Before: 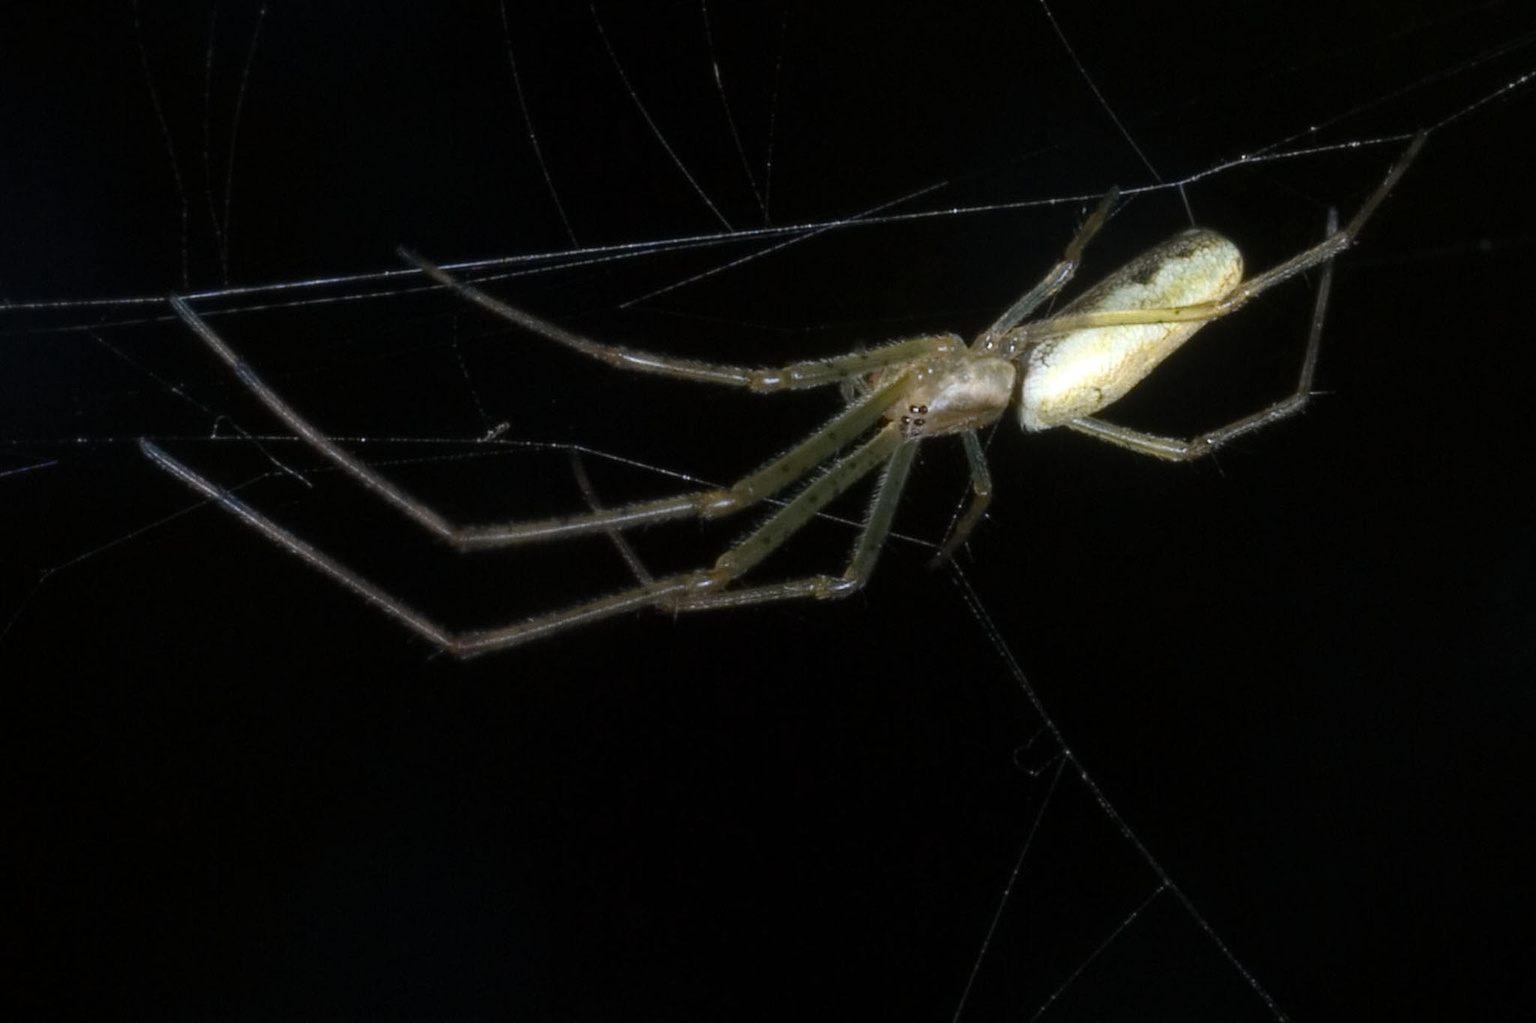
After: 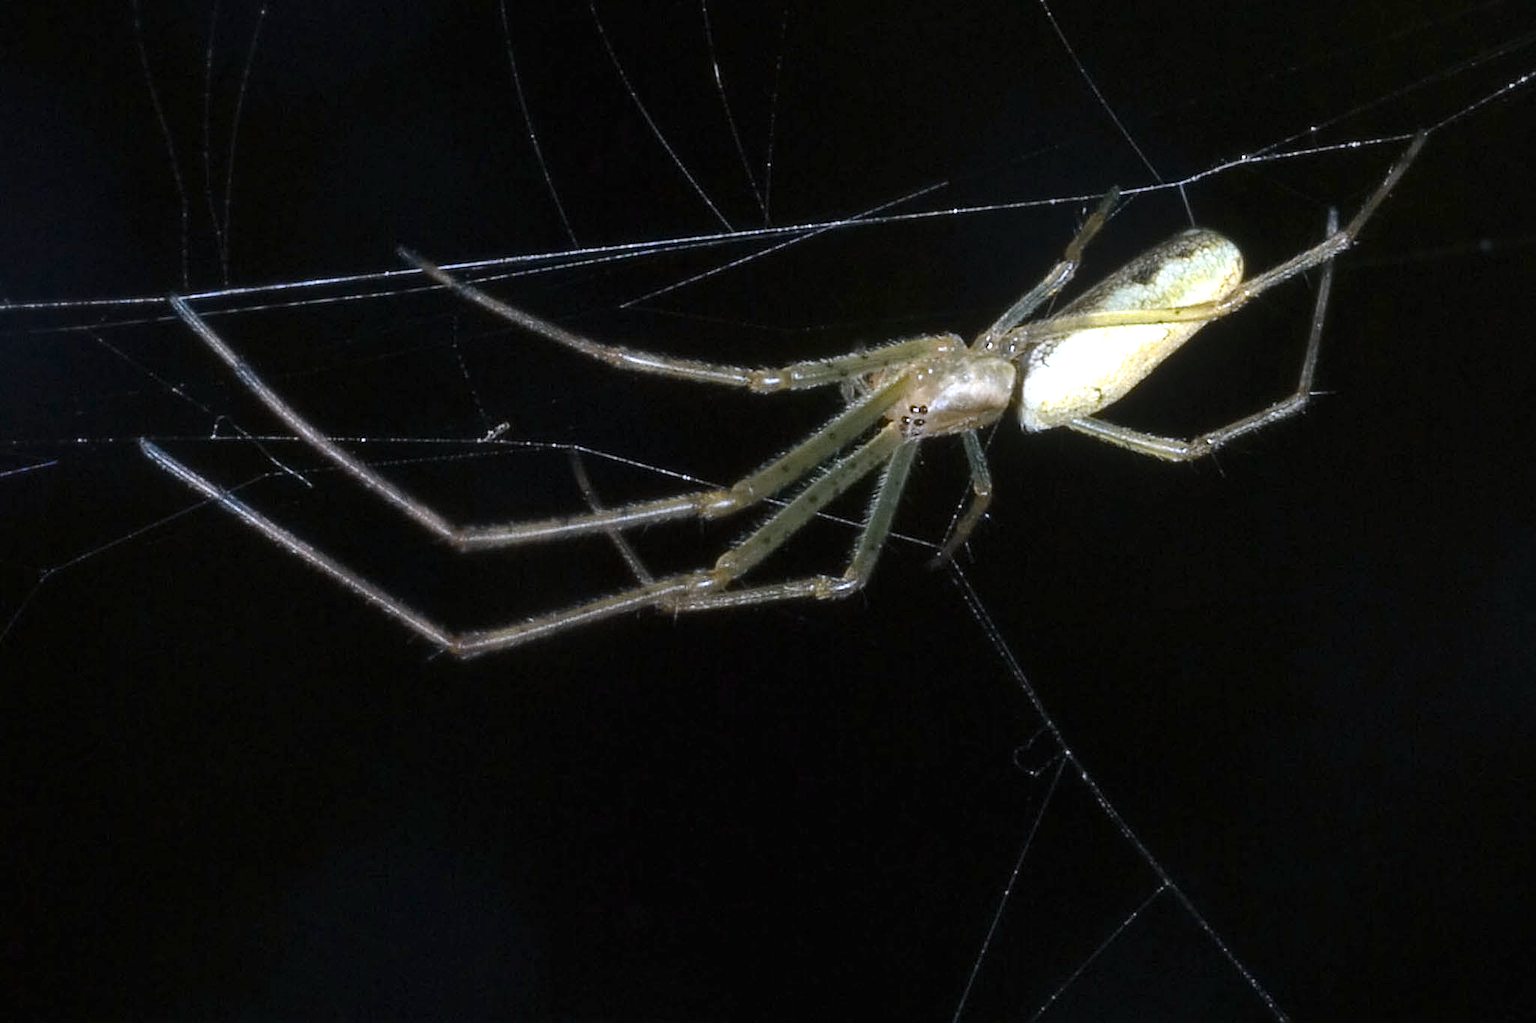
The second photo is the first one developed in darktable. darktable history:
shadows and highlights: shadows 29.56, highlights -30.41, low approximation 0.01, soften with gaussian
color calibration: illuminant as shot in camera, x 0.358, y 0.373, temperature 4628.91 K
exposure: black level correction 0, exposure 0.704 EV, compensate highlight preservation false
sharpen: on, module defaults
